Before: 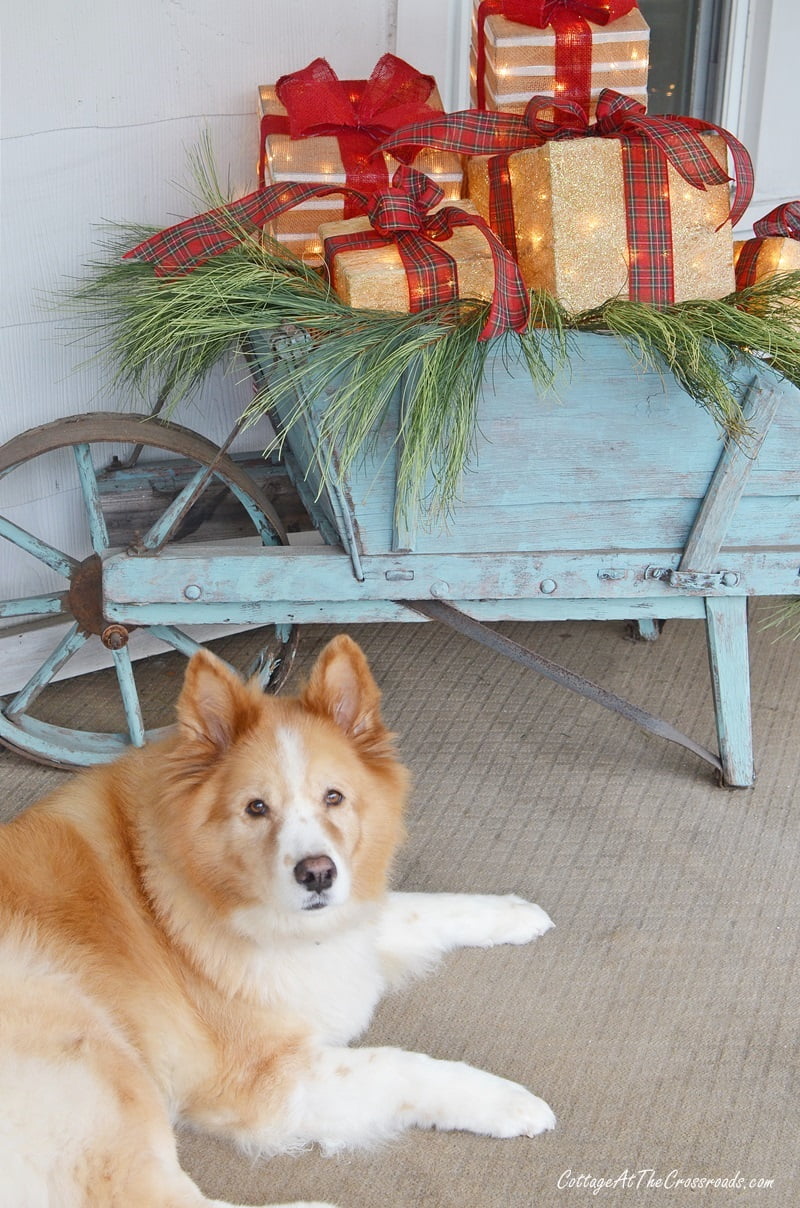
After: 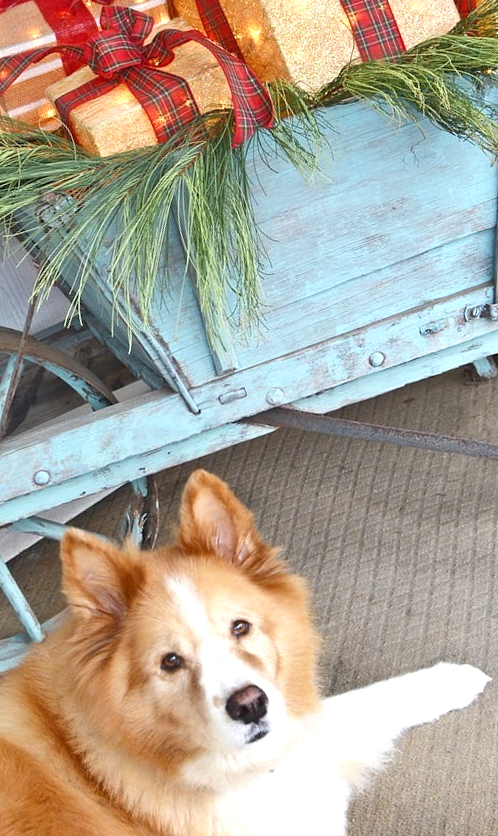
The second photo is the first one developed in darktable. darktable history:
shadows and highlights: shadows 23.17, highlights -49.18, highlights color adjustment 55.61%, soften with gaussian
exposure: exposure 0.602 EV, compensate highlight preservation false
crop and rotate: angle 18.53°, left 6.895%, right 4.148%, bottom 1.075%
